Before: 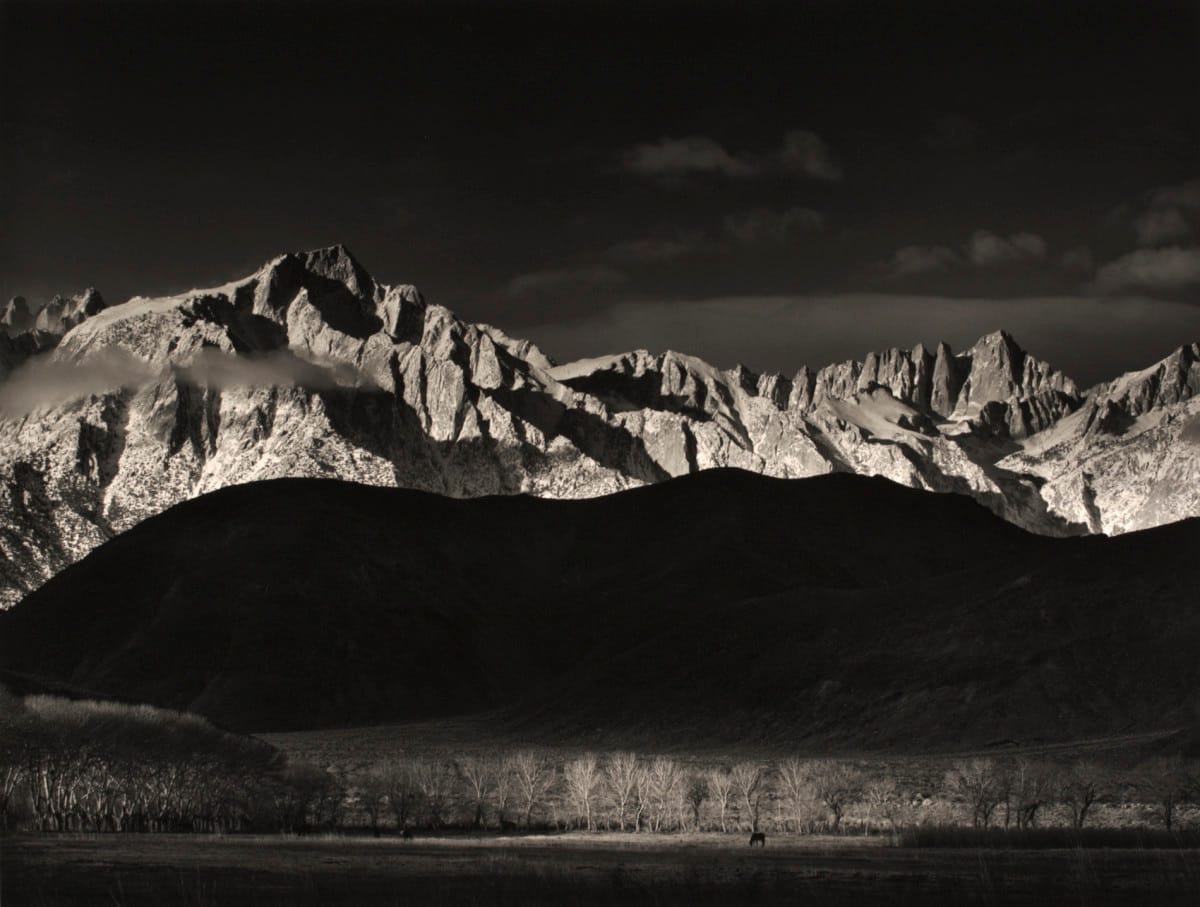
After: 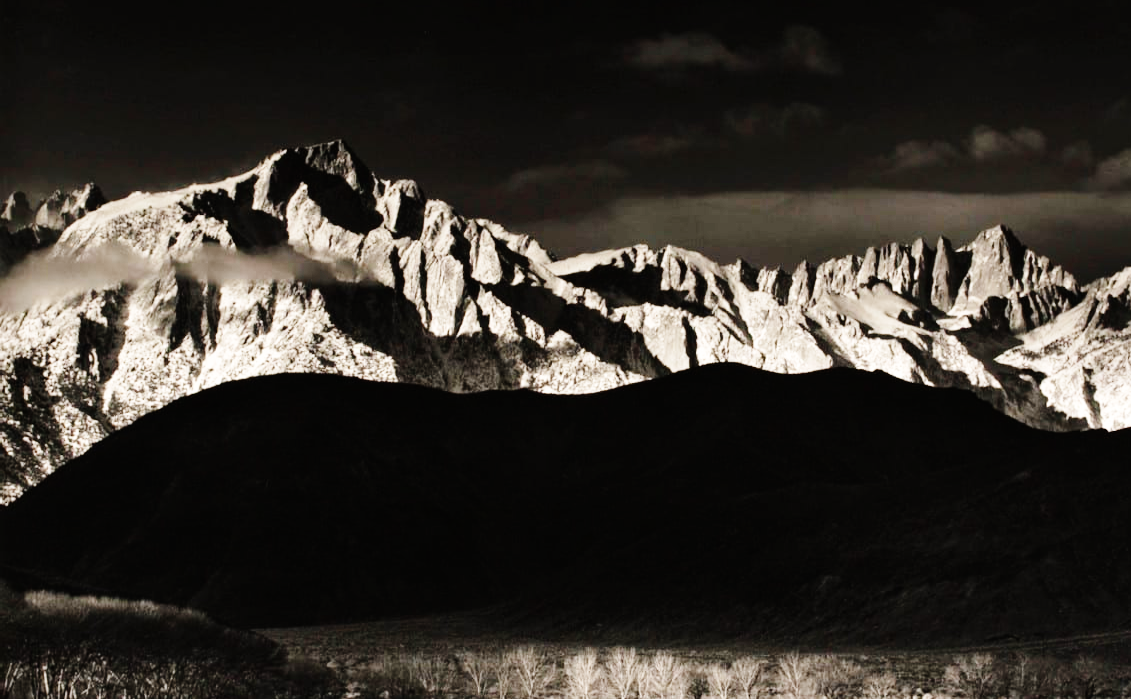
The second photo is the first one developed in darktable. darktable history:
crop and rotate: angle 0.03°, top 11.643%, right 5.651%, bottom 11.189%
base curve: curves: ch0 [(0, 0) (0, 0) (0.002, 0.001) (0.008, 0.003) (0.019, 0.011) (0.037, 0.037) (0.064, 0.11) (0.102, 0.232) (0.152, 0.379) (0.216, 0.524) (0.296, 0.665) (0.394, 0.789) (0.512, 0.881) (0.651, 0.945) (0.813, 0.986) (1, 1)], preserve colors none
